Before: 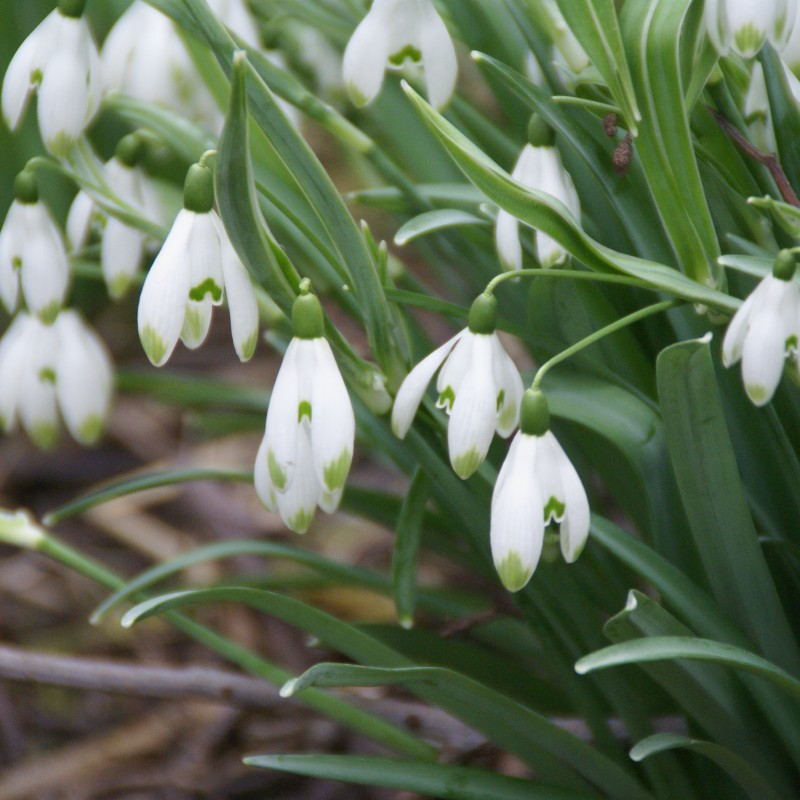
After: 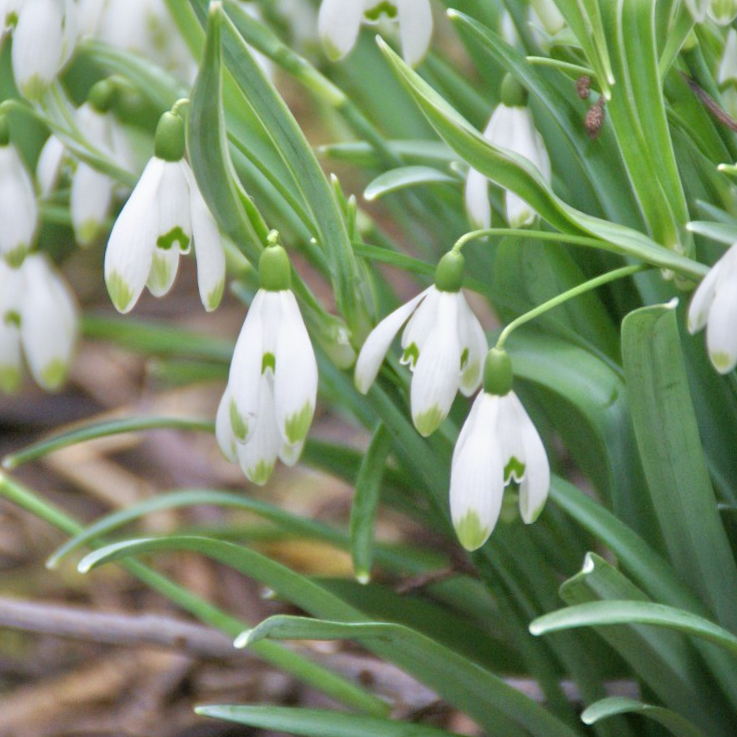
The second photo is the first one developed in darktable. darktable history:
crop and rotate: angle -1.96°, left 3.097%, top 4.154%, right 1.586%, bottom 0.529%
tone equalizer: -7 EV 0.15 EV, -6 EV 0.6 EV, -5 EV 1.15 EV, -4 EV 1.33 EV, -3 EV 1.15 EV, -2 EV 0.6 EV, -1 EV 0.15 EV, mask exposure compensation -0.5 EV
